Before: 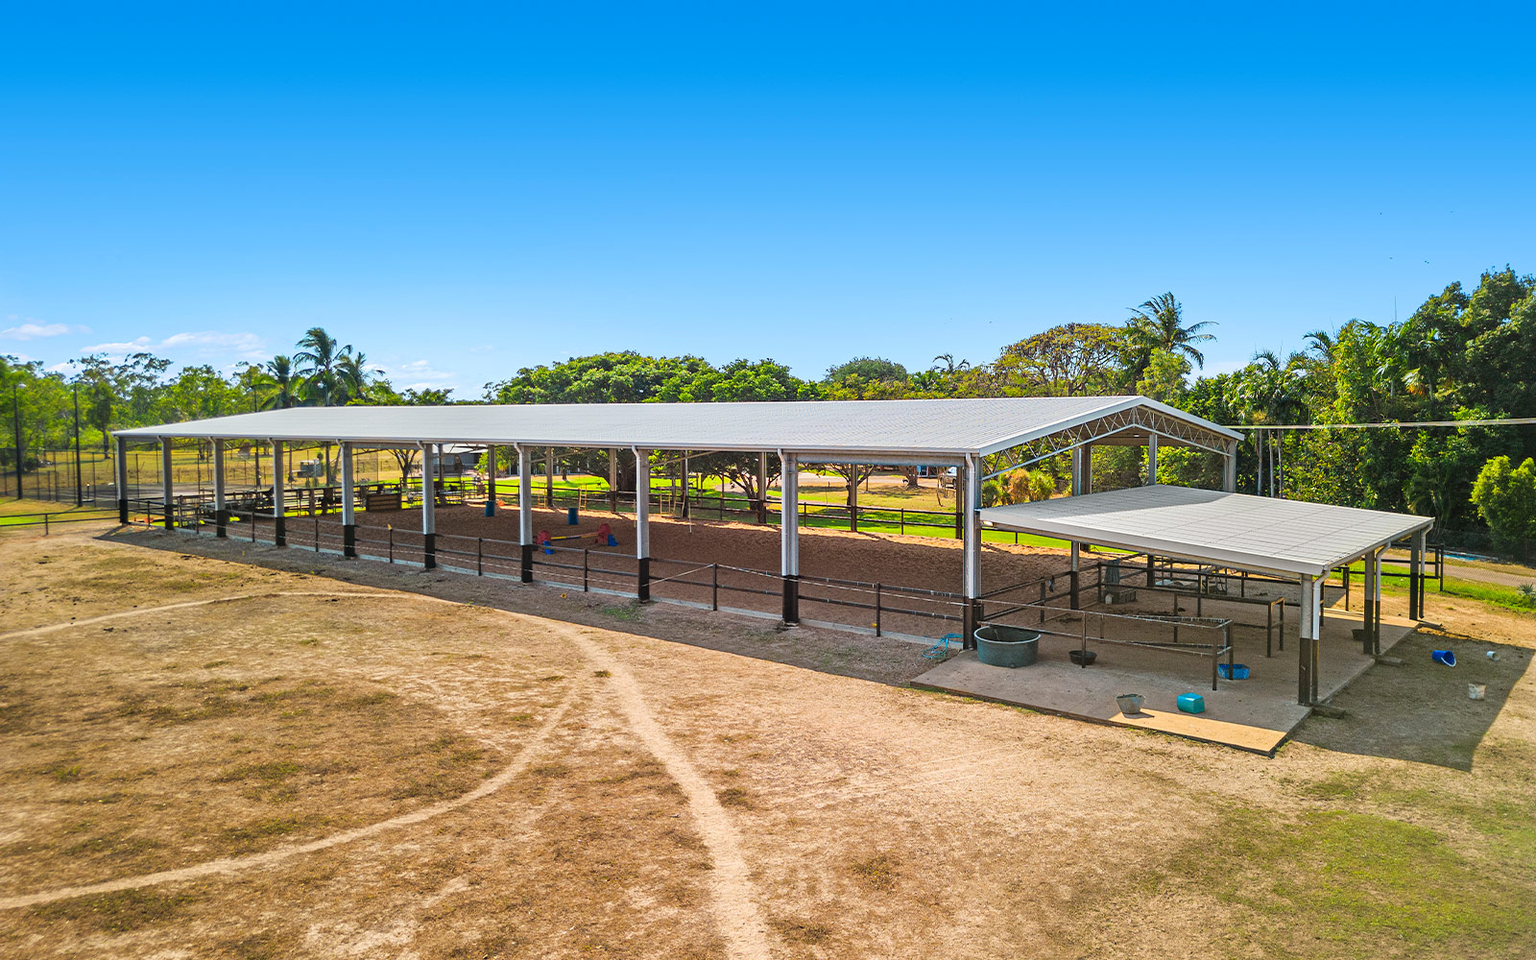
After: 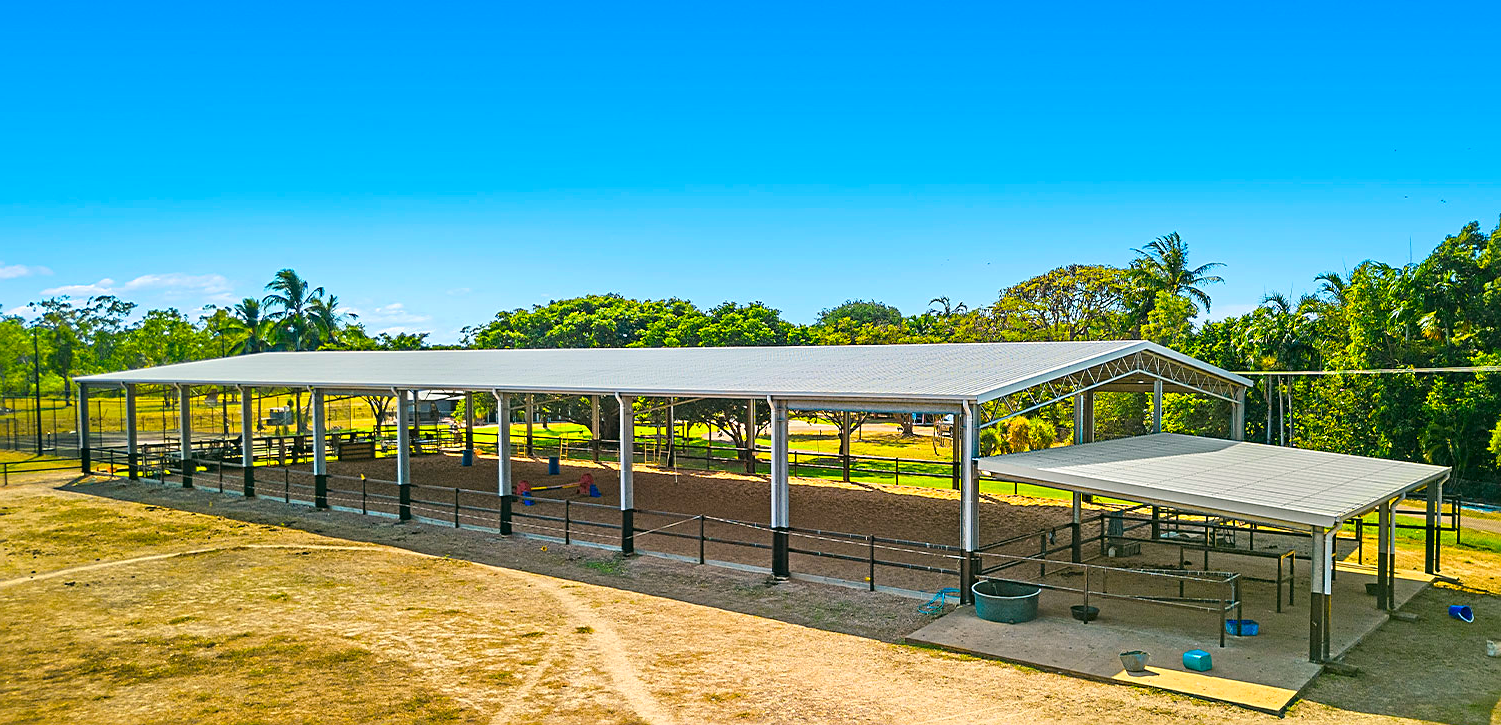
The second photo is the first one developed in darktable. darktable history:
color balance rgb: linear chroma grading › global chroma 15%, perceptual saturation grading › global saturation 30%
color zones: curves: ch0 [(0, 0.558) (0.143, 0.559) (0.286, 0.529) (0.429, 0.505) (0.571, 0.5) (0.714, 0.5) (0.857, 0.5) (1, 0.558)]; ch1 [(0, 0.469) (0.01, 0.469) (0.12, 0.446) (0.248, 0.469) (0.5, 0.5) (0.748, 0.5) (0.99, 0.469) (1, 0.469)]
white balance: red 0.983, blue 1.036
sharpen: on, module defaults
crop: left 2.737%, top 7.287%, right 3.421%, bottom 20.179%
color correction: highlights a* -0.482, highlights b* 9.48, shadows a* -9.48, shadows b* 0.803
